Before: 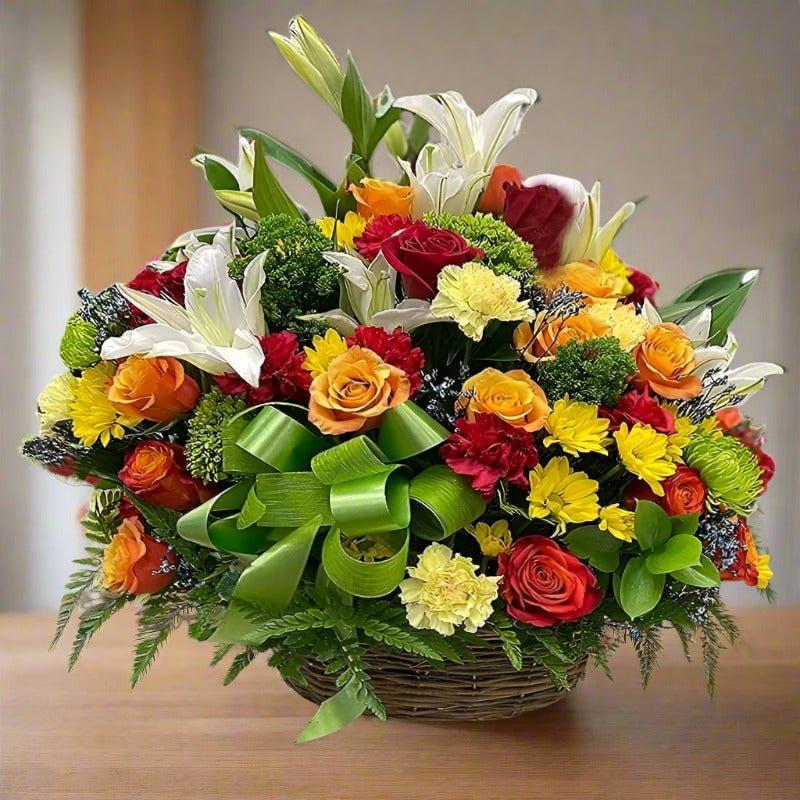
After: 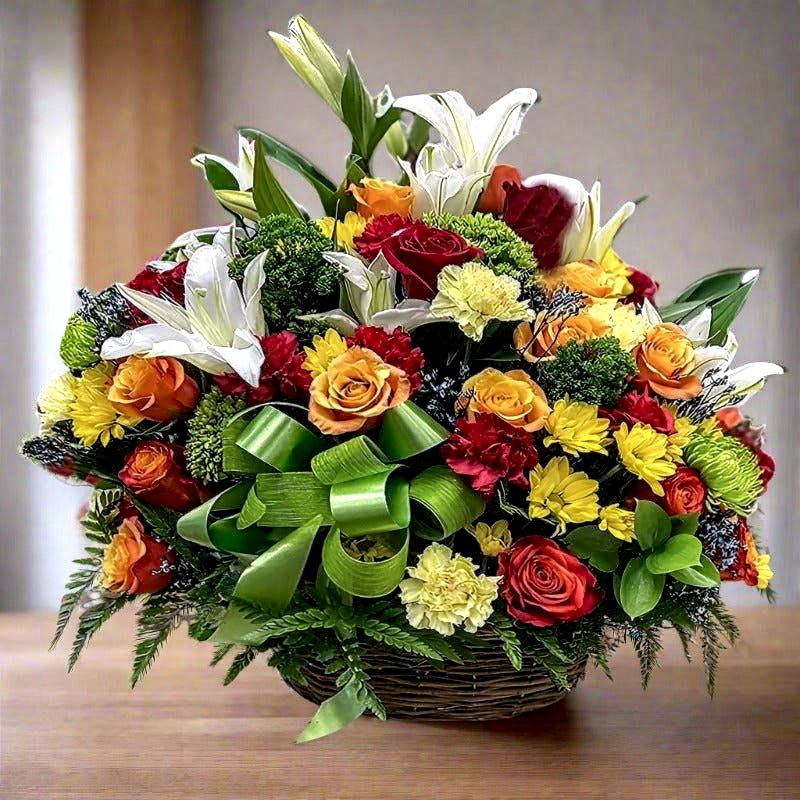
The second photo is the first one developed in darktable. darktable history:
local contrast: highlights 19%, detail 186%
color calibration: illuminant as shot in camera, x 0.358, y 0.373, temperature 4628.91 K
